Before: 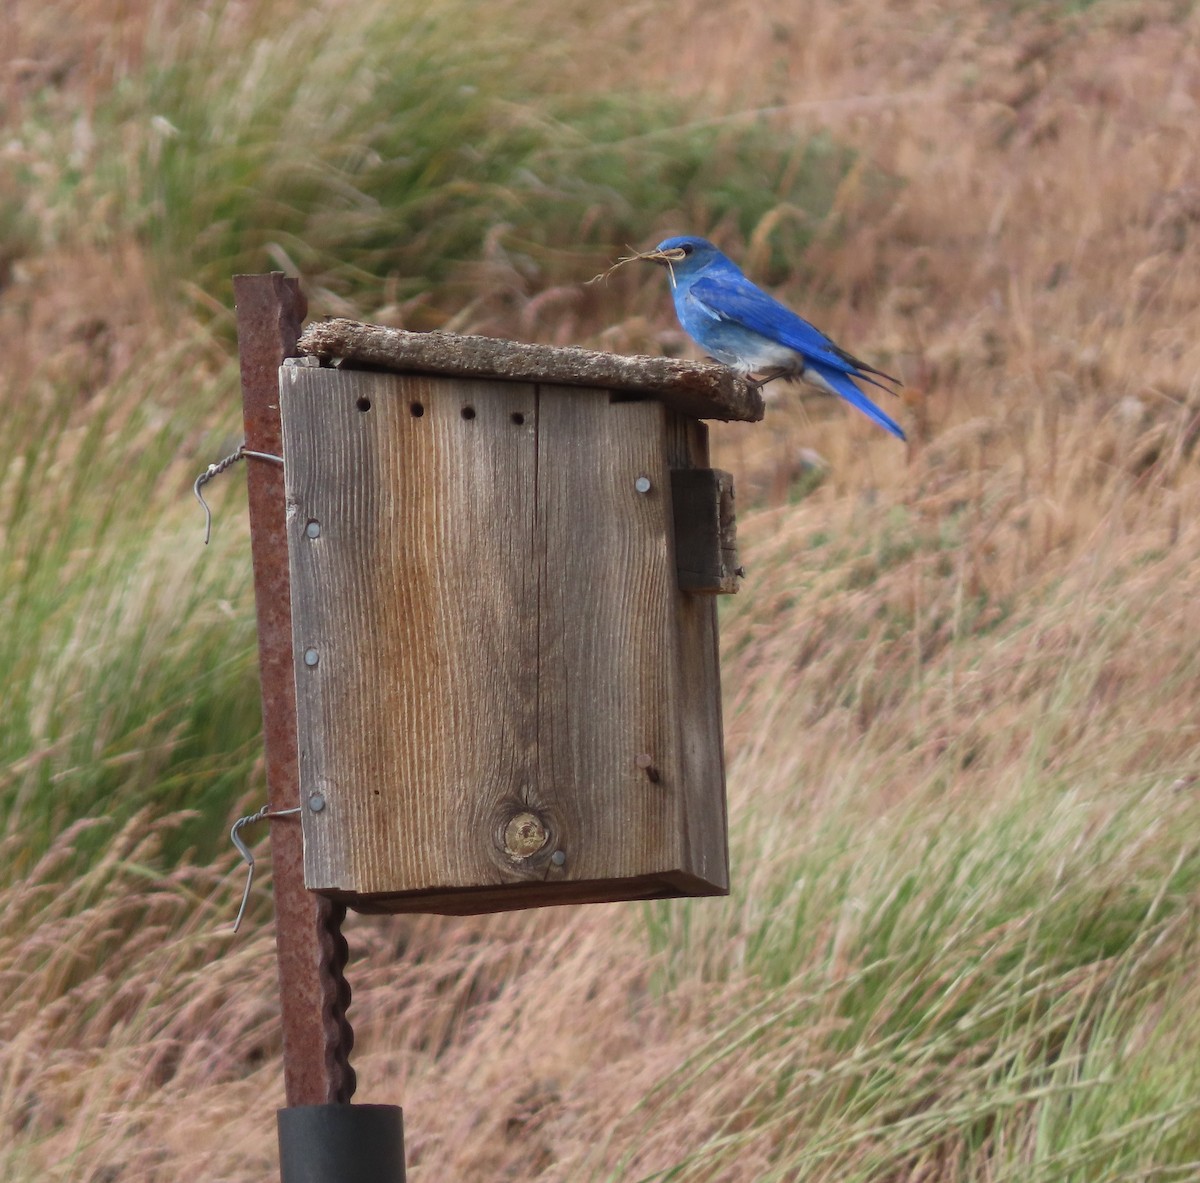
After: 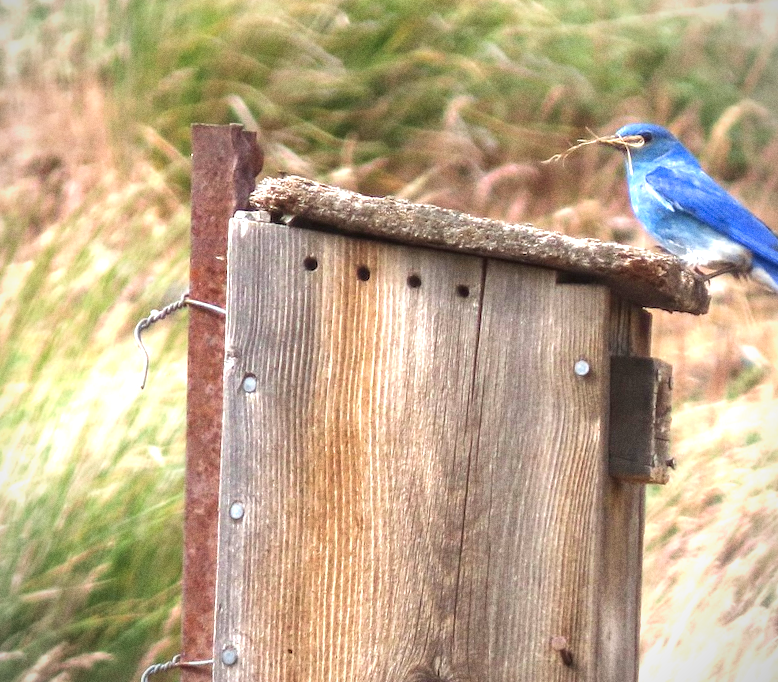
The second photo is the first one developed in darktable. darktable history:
color correction: highlights a* -0.137, highlights b* 0.137
local contrast: on, module defaults
exposure: black level correction 0, exposure 1.5 EV, compensate exposure bias true, compensate highlight preservation false
vignetting: fall-off start 91.19%
velvia: strength 15%
crop and rotate: angle -4.99°, left 2.122%, top 6.945%, right 27.566%, bottom 30.519%
grain: on, module defaults
